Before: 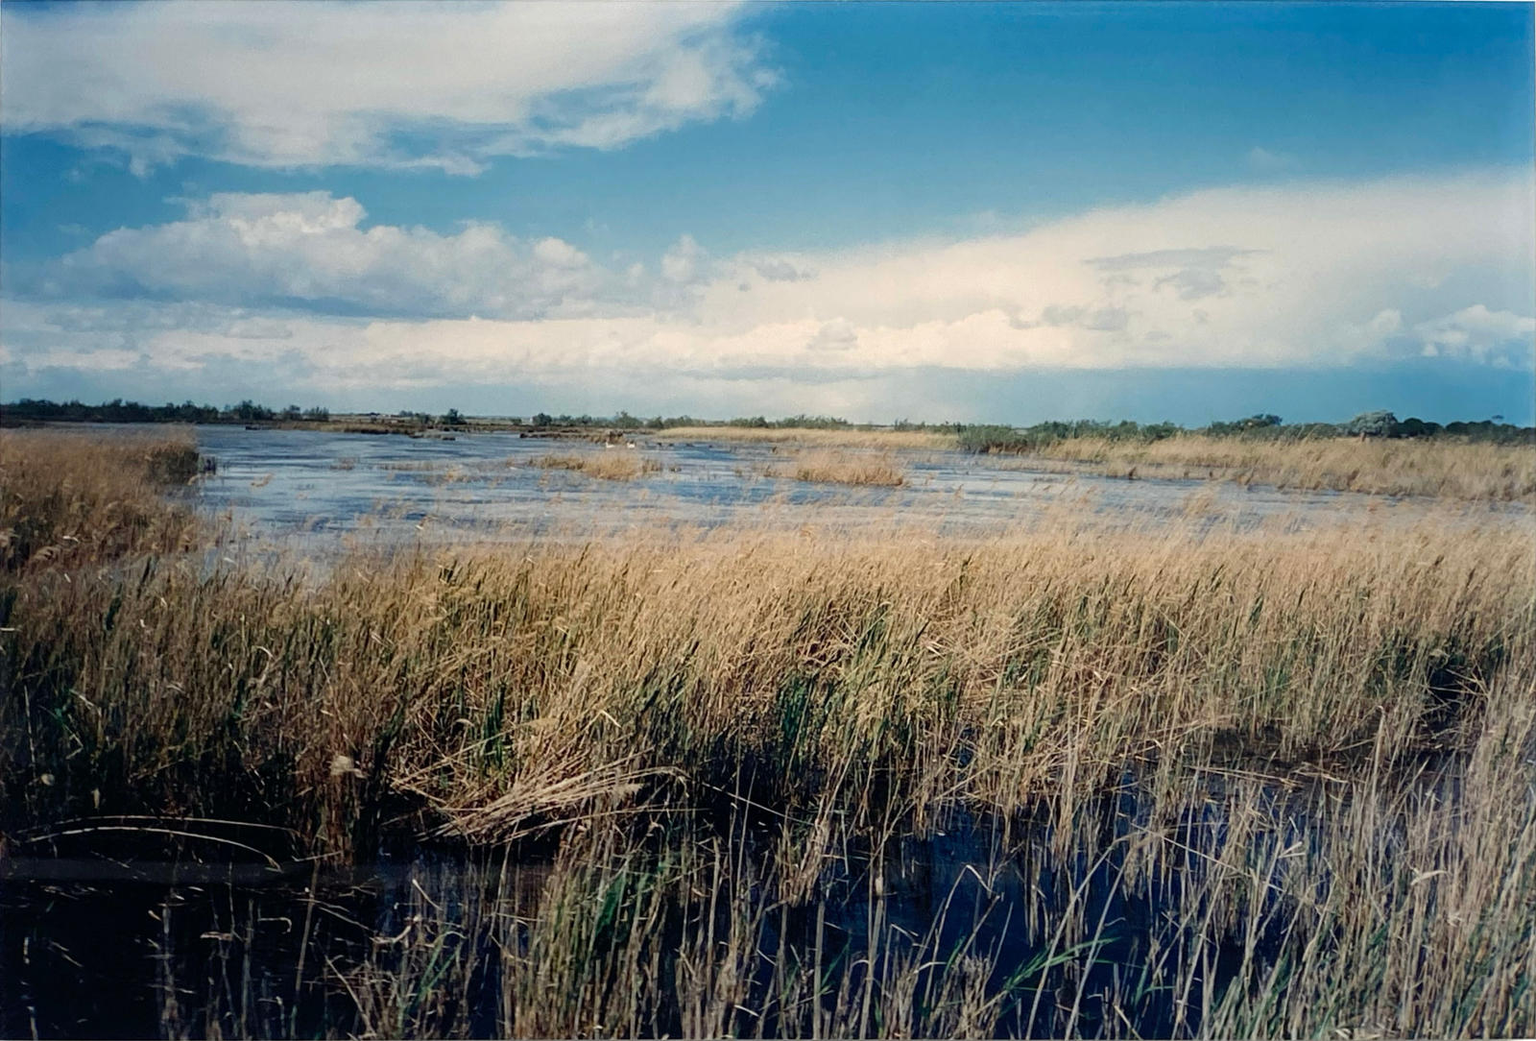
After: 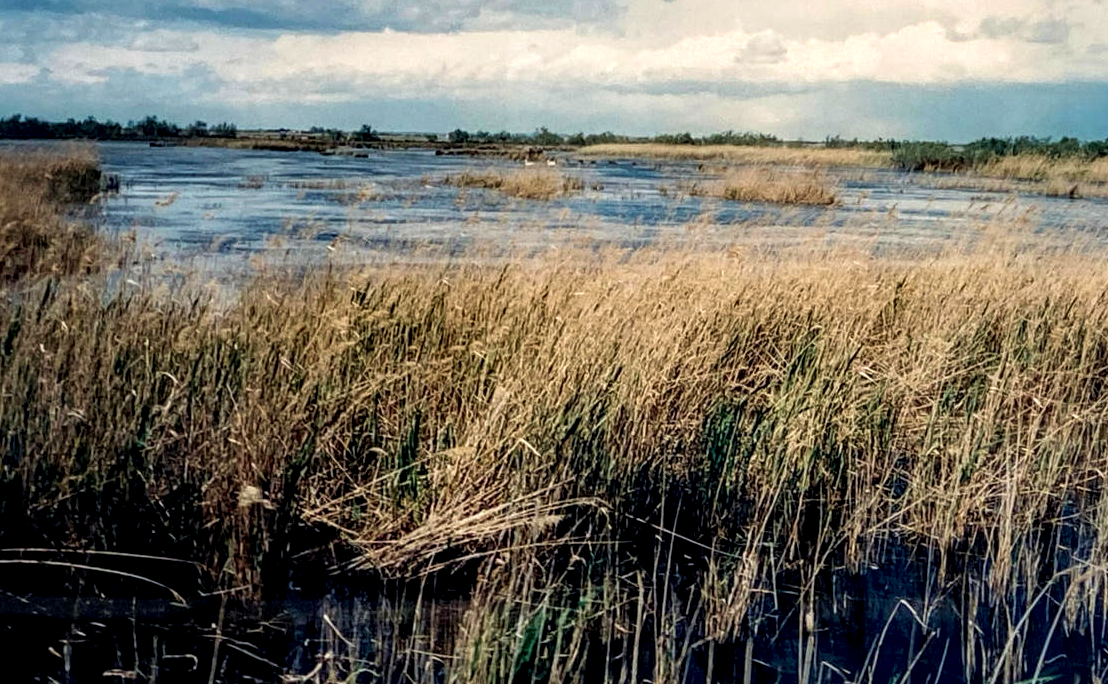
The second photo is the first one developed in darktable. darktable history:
crop: left 6.648%, top 27.797%, right 24.079%, bottom 9.078%
local contrast: highlights 60%, shadows 59%, detail 160%
velvia: on, module defaults
